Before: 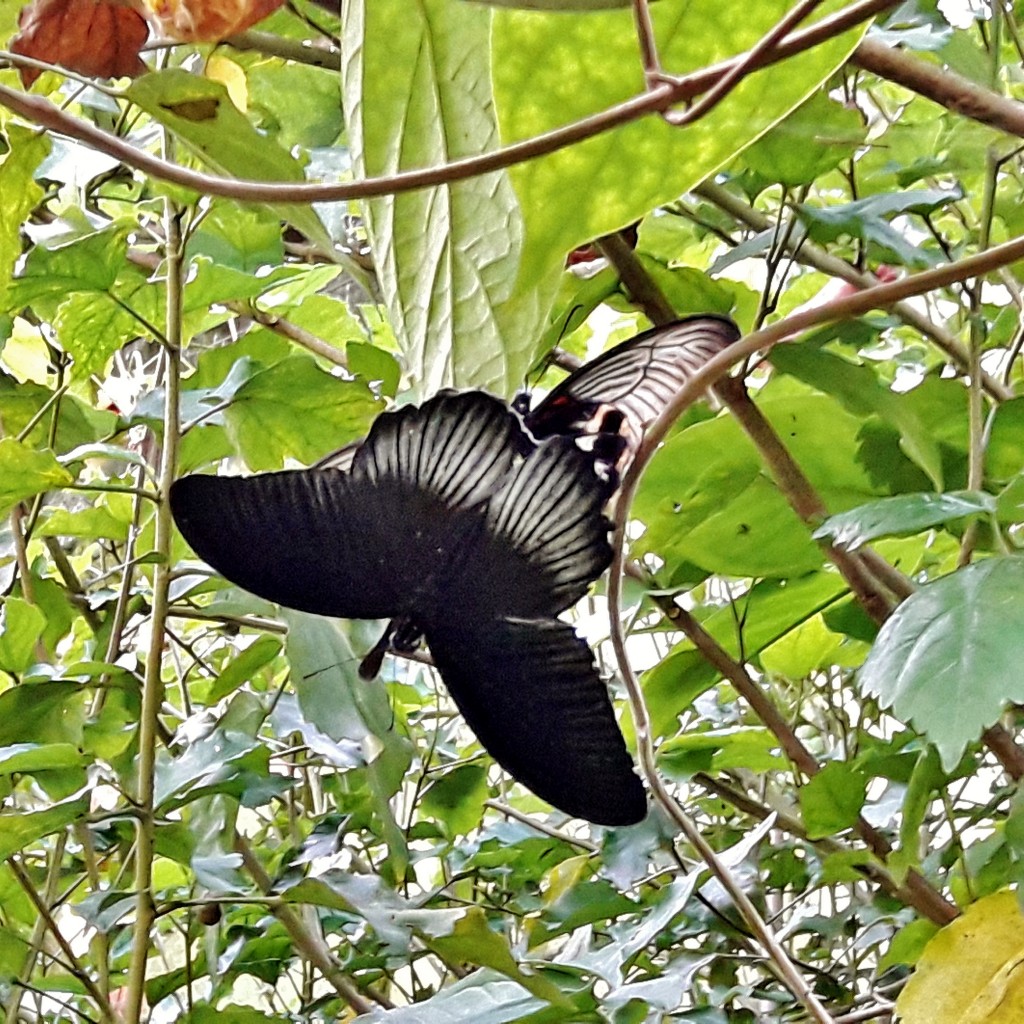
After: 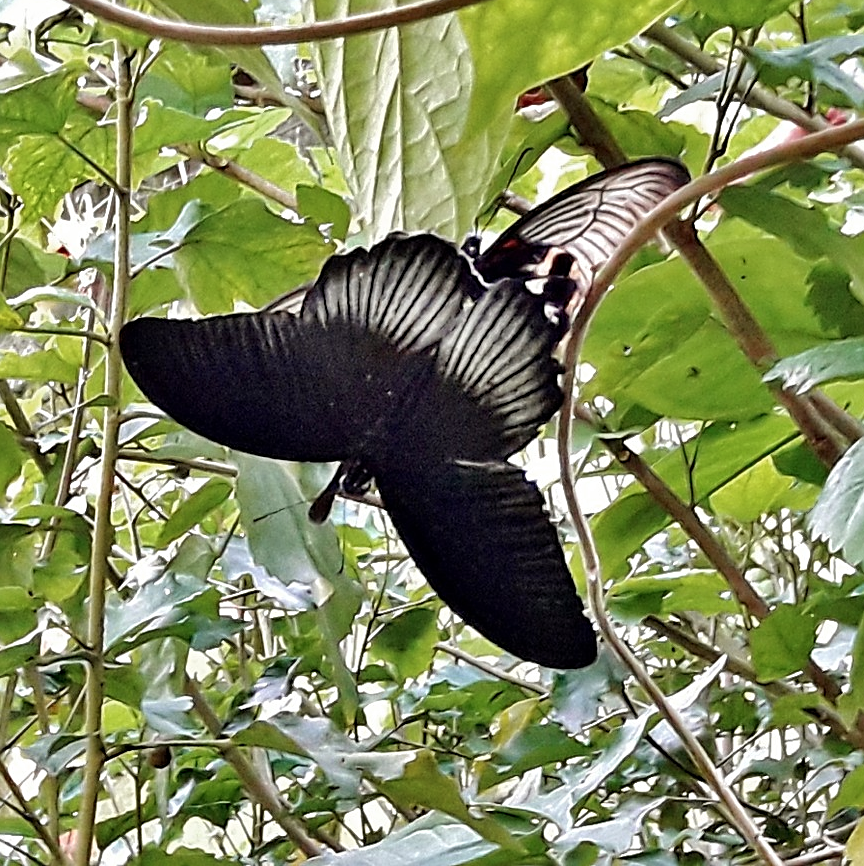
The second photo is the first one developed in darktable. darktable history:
exposure: compensate highlight preservation false
sharpen: on, module defaults
crop and rotate: left 4.931%, top 15.337%, right 10.673%
color zones: curves: ch0 [(0, 0.5) (0.143, 0.5) (0.286, 0.456) (0.429, 0.5) (0.571, 0.5) (0.714, 0.5) (0.857, 0.5) (1, 0.5)]; ch1 [(0, 0.5) (0.143, 0.5) (0.286, 0.422) (0.429, 0.5) (0.571, 0.5) (0.714, 0.5) (0.857, 0.5) (1, 0.5)]
